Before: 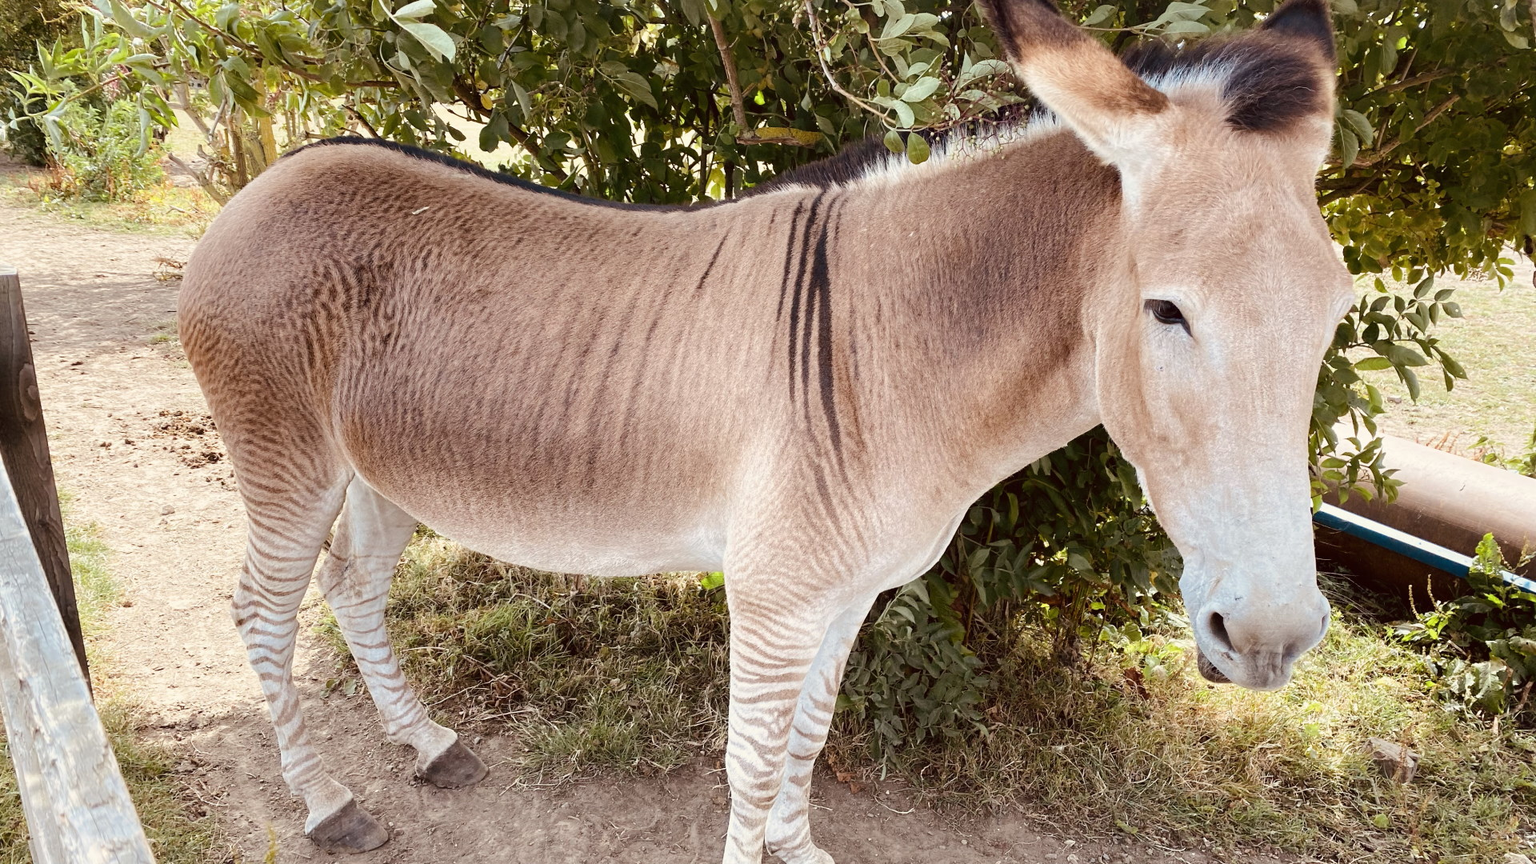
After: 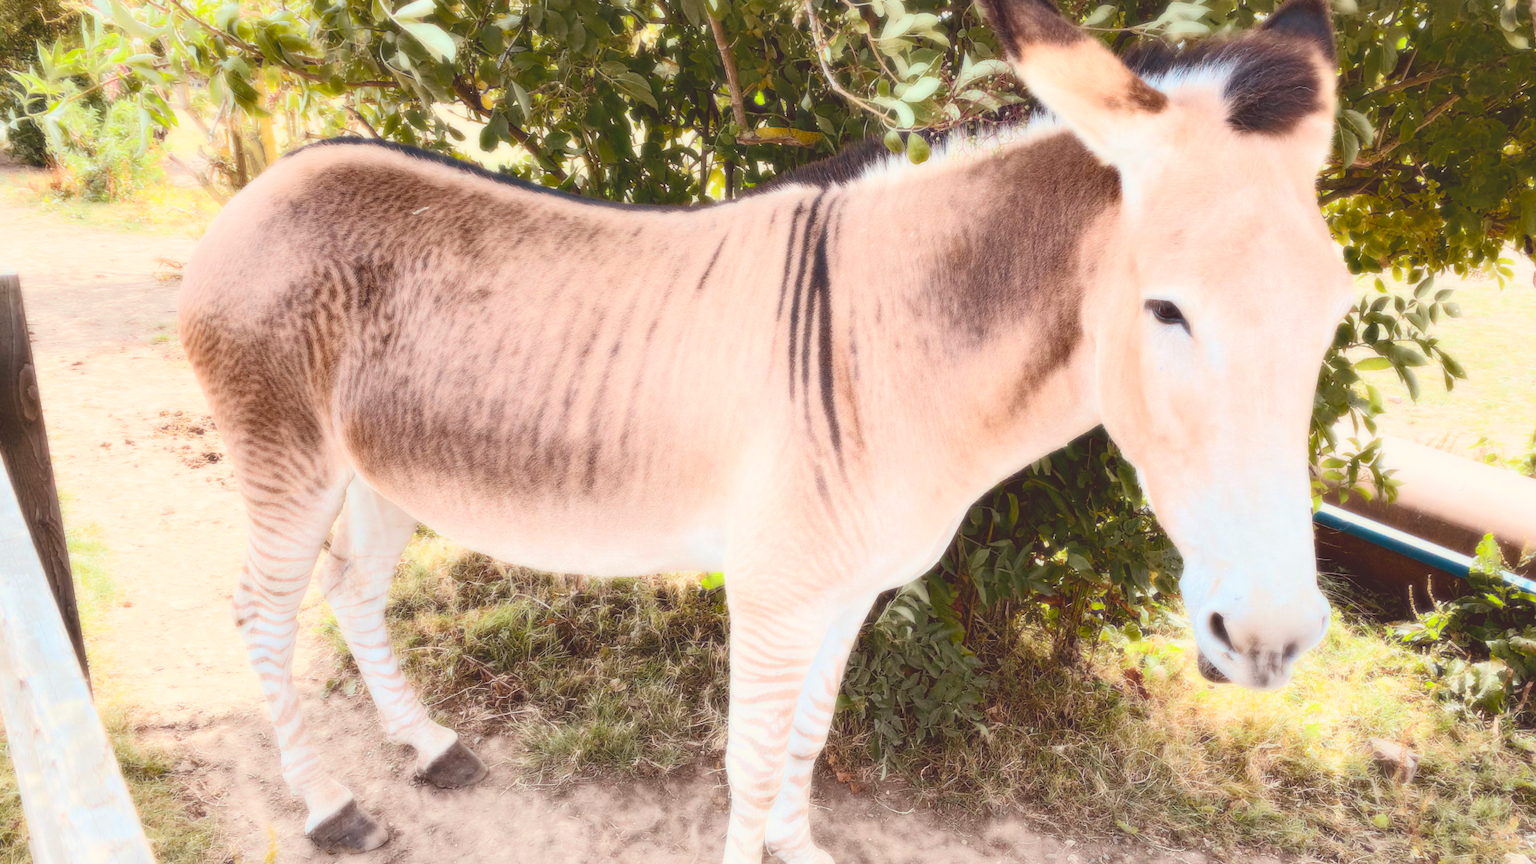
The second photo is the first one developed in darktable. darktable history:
contrast brightness saturation: contrast -0.28
bloom: size 0%, threshold 54.82%, strength 8.31%
